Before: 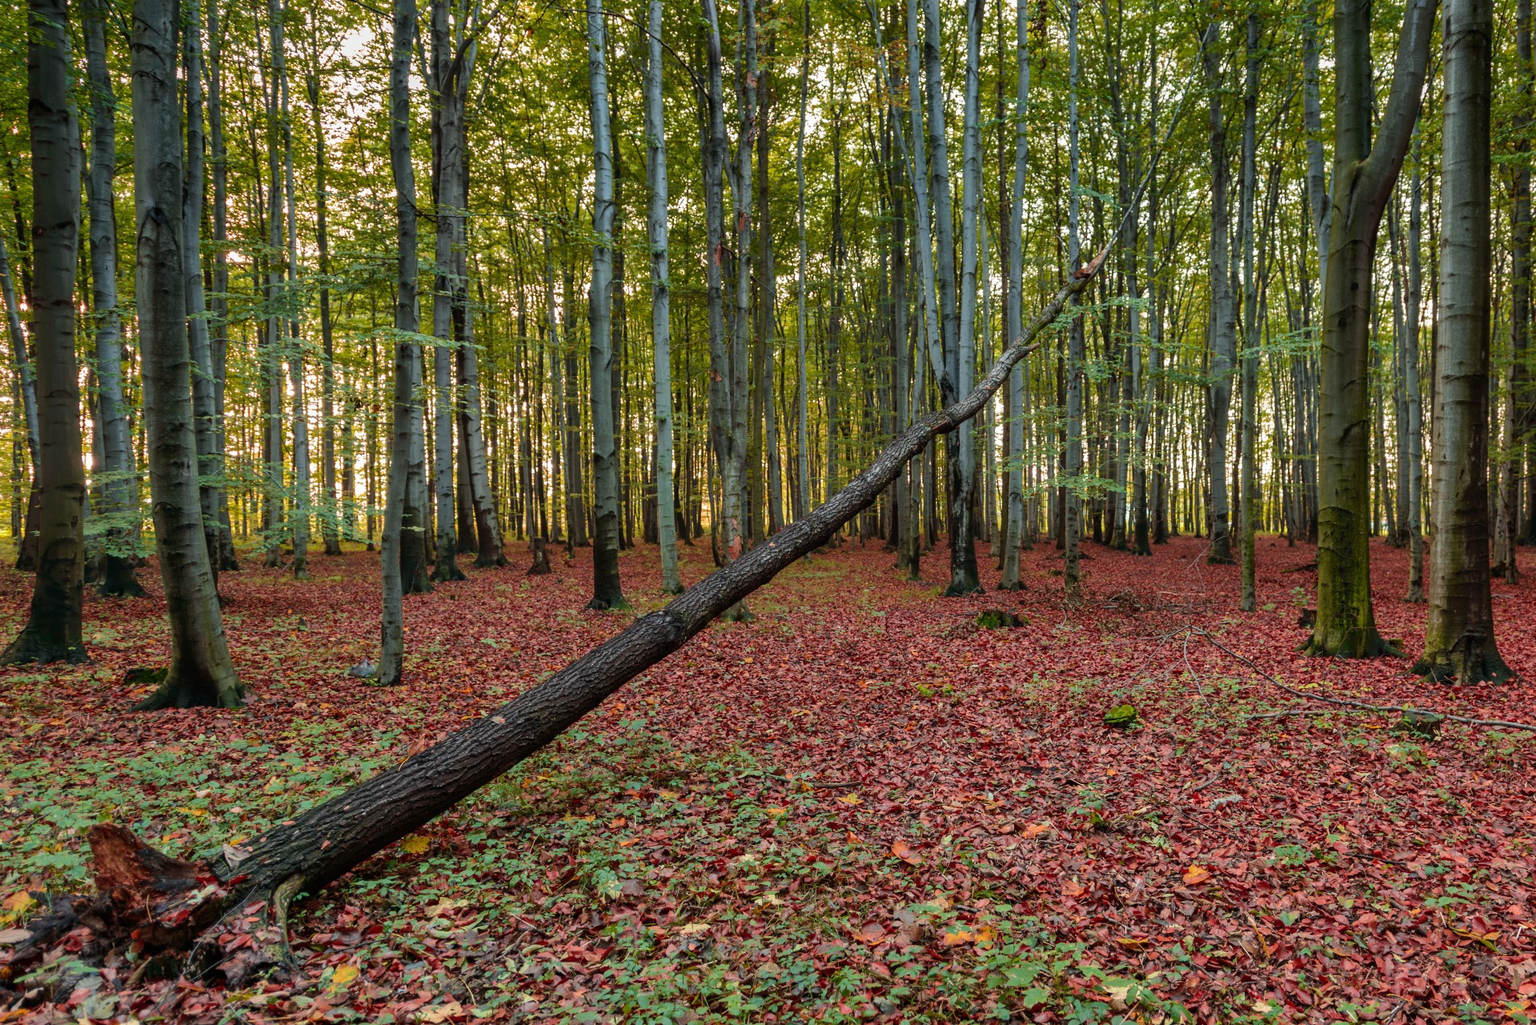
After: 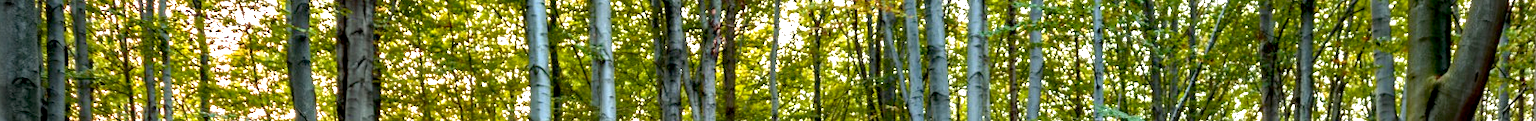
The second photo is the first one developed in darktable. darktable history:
vignetting: fall-off radius 93.87%
exposure: black level correction 0.01, exposure 1 EV, compensate highlight preservation false
base curve: curves: ch0 [(0, 0) (0.303, 0.277) (1, 1)]
crop and rotate: left 9.644%, top 9.491%, right 6.021%, bottom 80.509%
